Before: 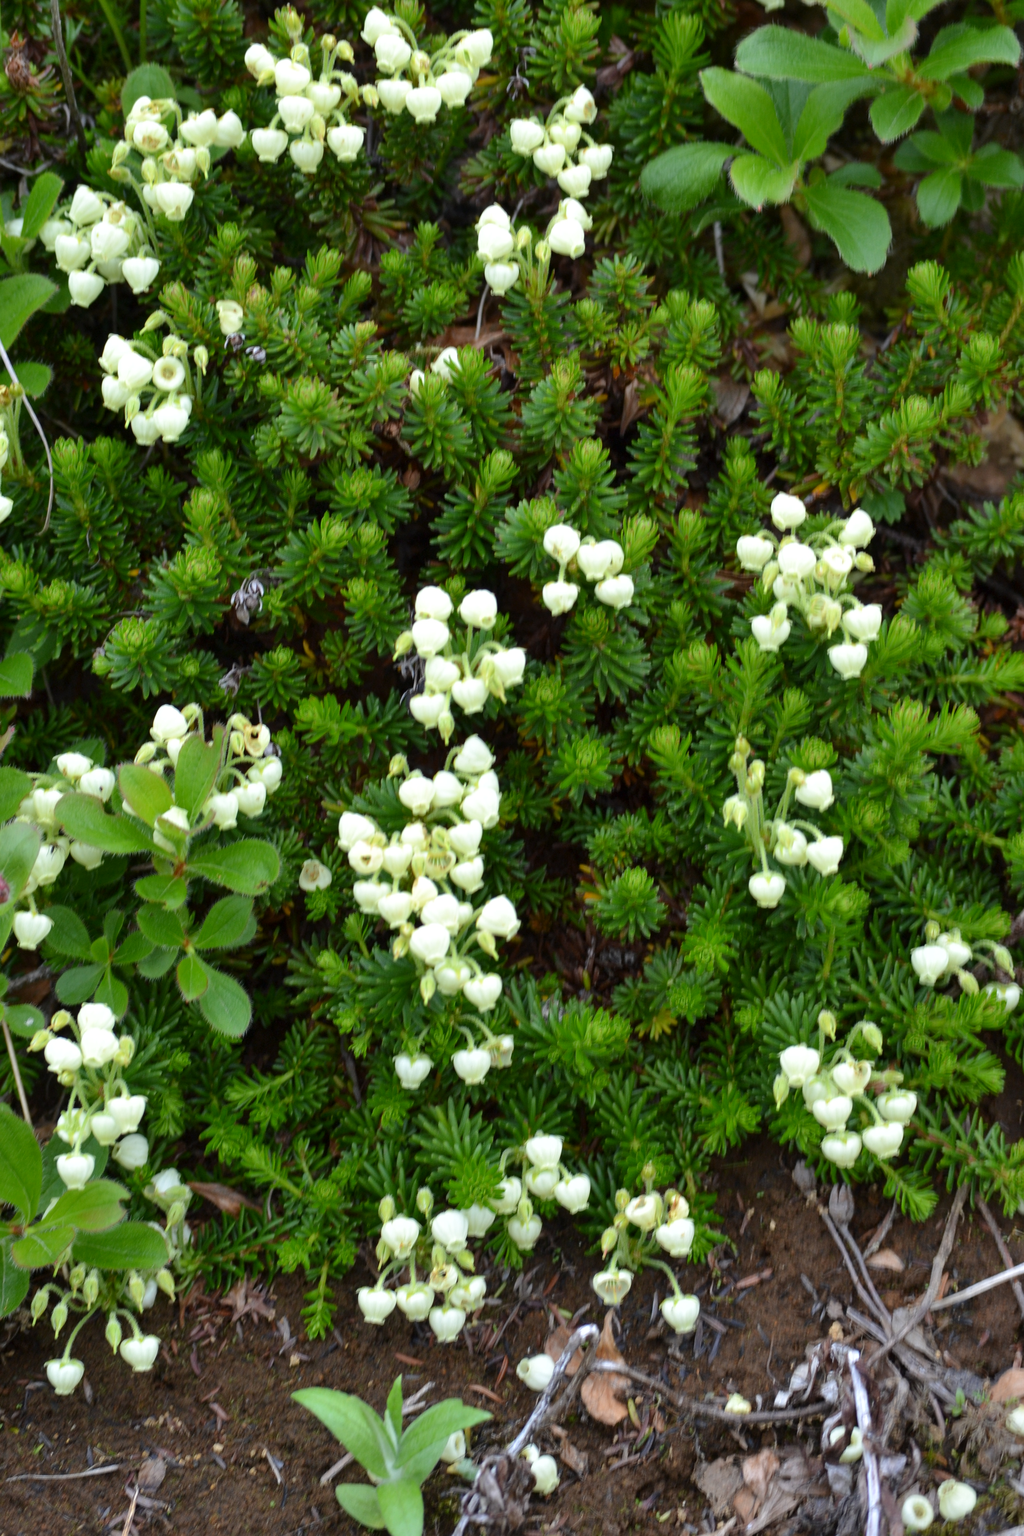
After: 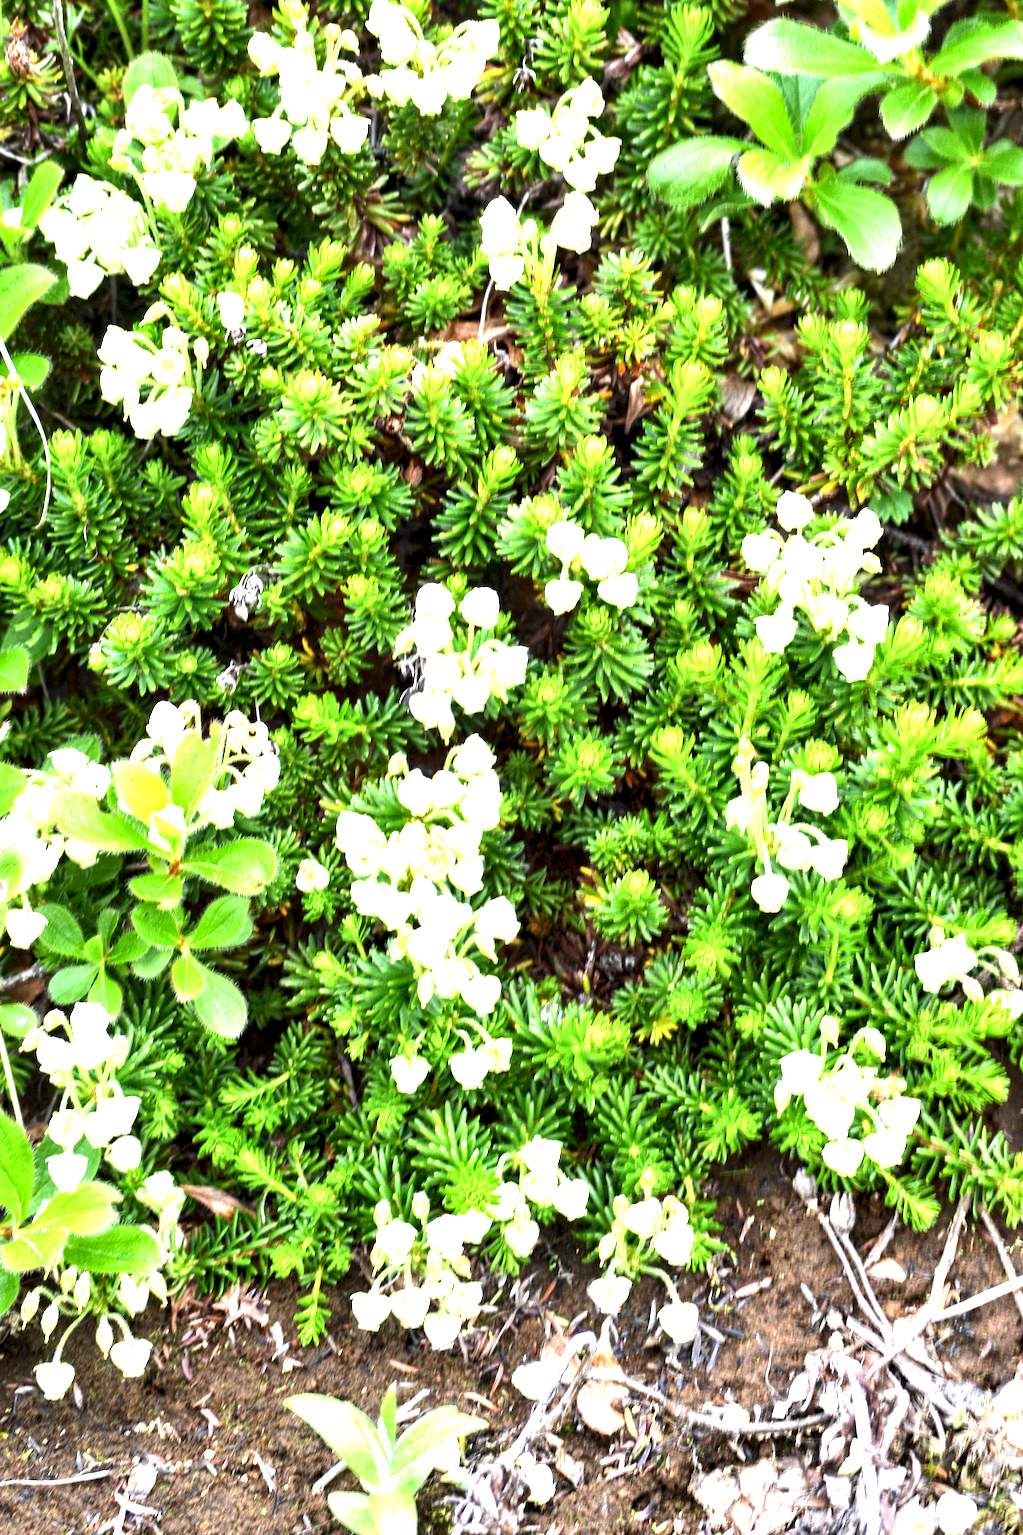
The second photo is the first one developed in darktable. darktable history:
exposure: exposure 1.992 EV, compensate exposure bias true, compensate highlight preservation false
local contrast: highlights 105%, shadows 98%, detail 120%, midtone range 0.2
crop and rotate: angle -0.479°
contrast equalizer: octaves 7, y [[0.586, 0.584, 0.576, 0.565, 0.552, 0.539], [0.5 ×6], [0.97, 0.959, 0.919, 0.859, 0.789, 0.717], [0 ×6], [0 ×6]]
tone equalizer: -8 EV -0.445 EV, -7 EV -0.355 EV, -6 EV -0.298 EV, -5 EV -0.208 EV, -3 EV 0.215 EV, -2 EV 0.353 EV, -1 EV 0.41 EV, +0 EV 0.388 EV, edges refinement/feathering 500, mask exposure compensation -1.57 EV, preserve details no
